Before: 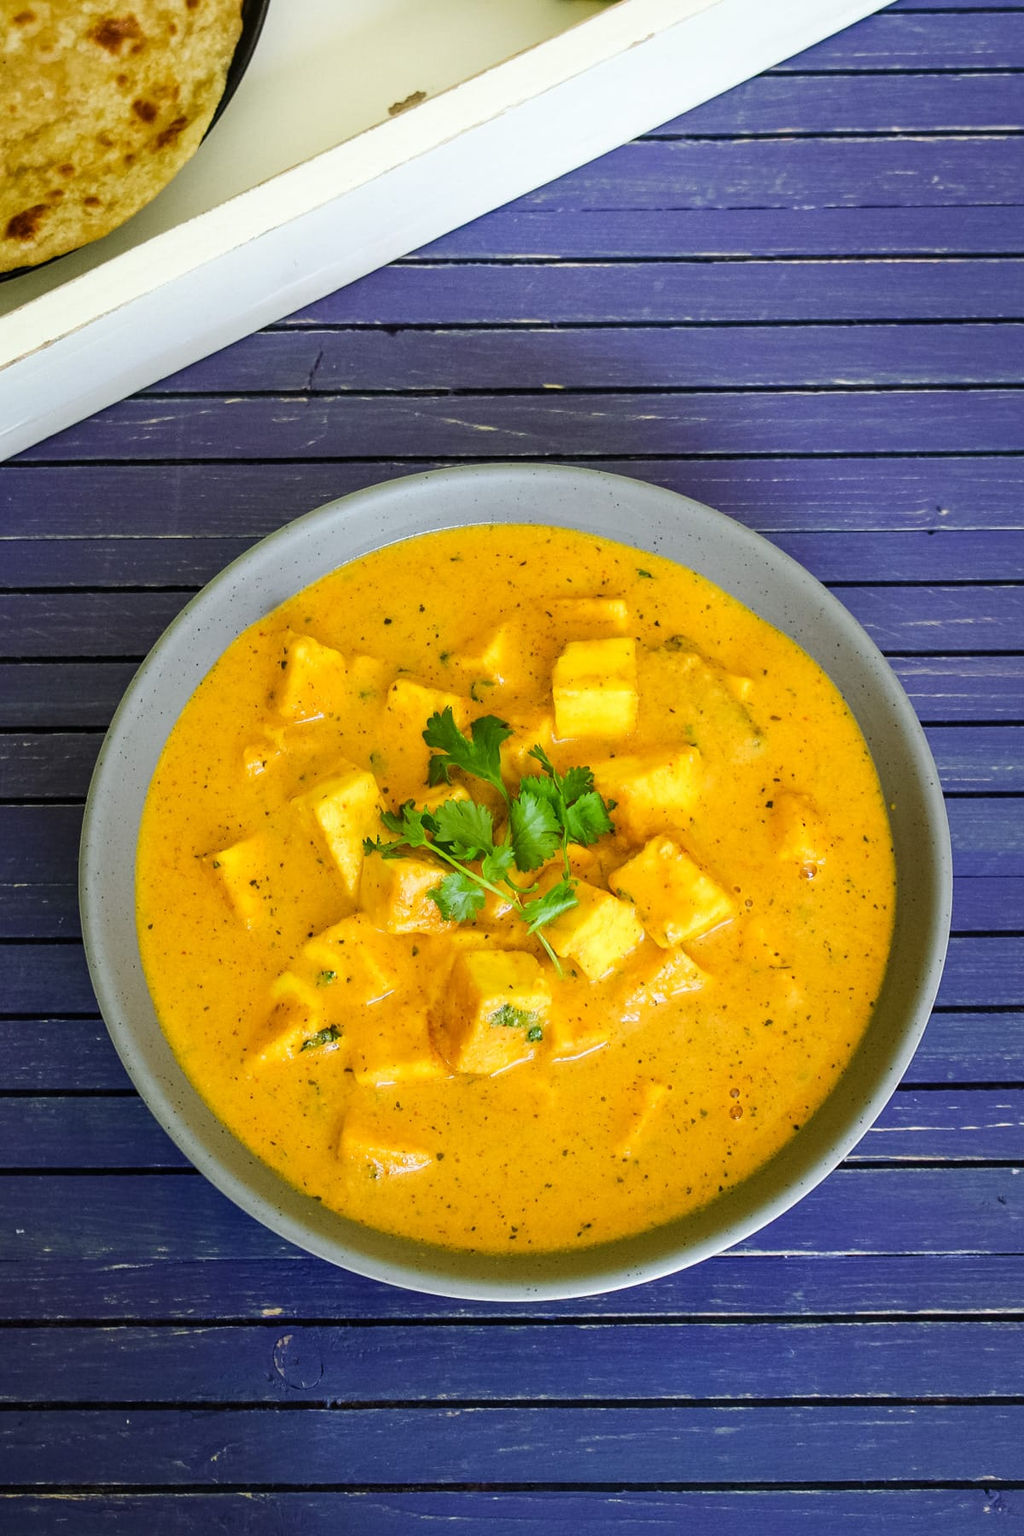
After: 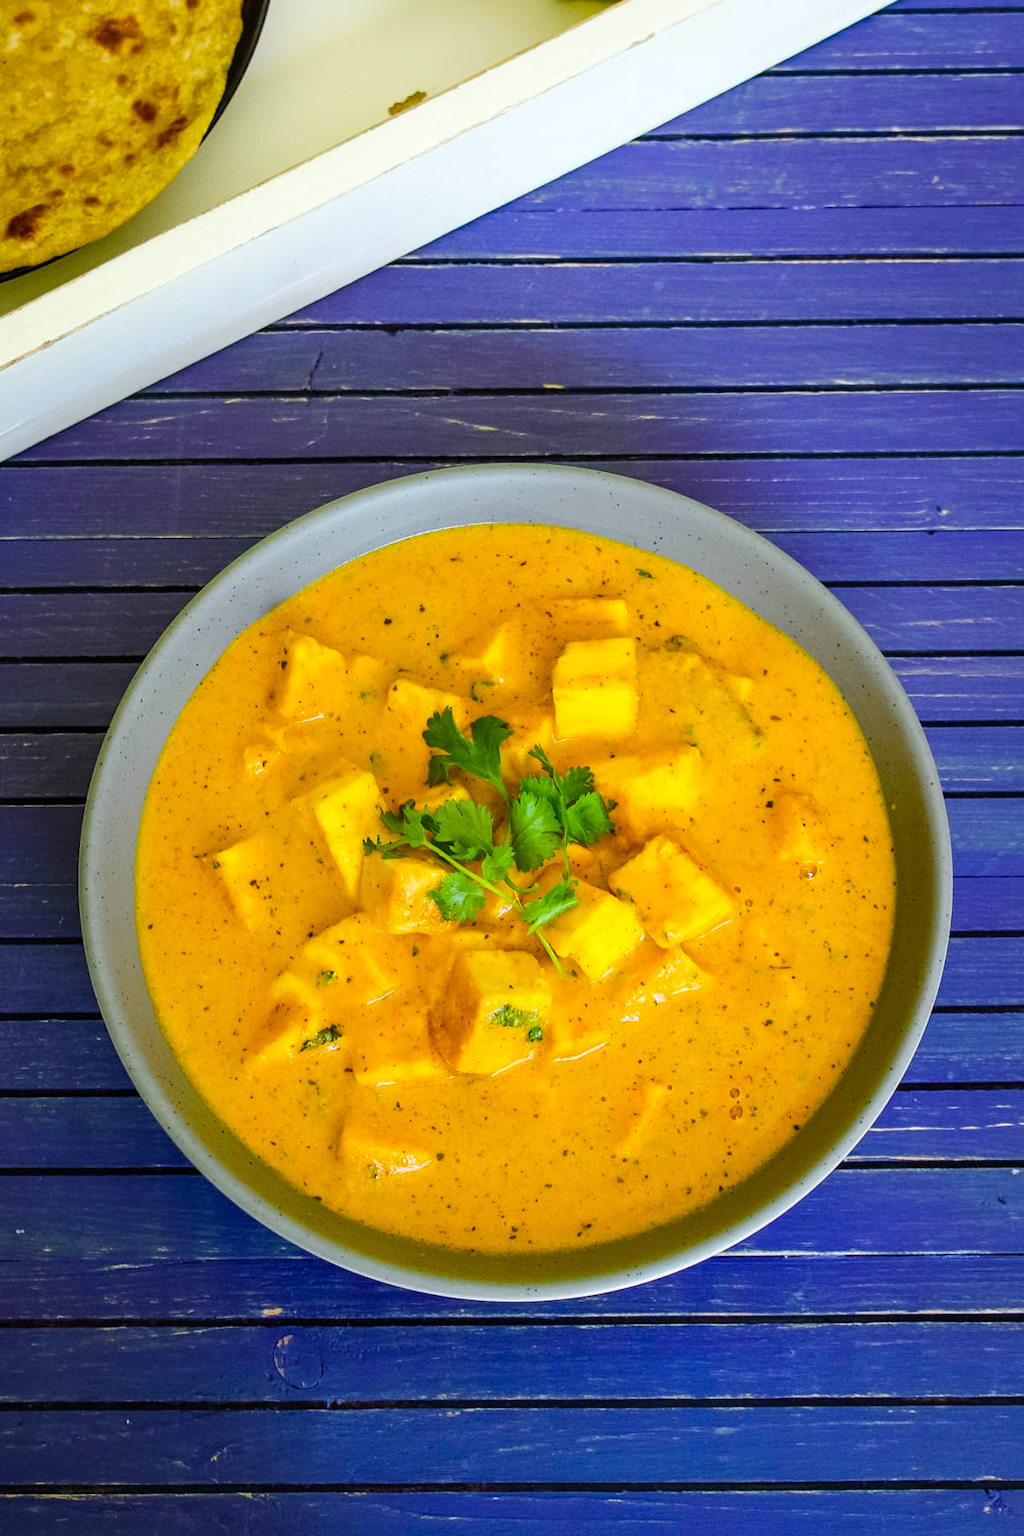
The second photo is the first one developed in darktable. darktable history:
color balance rgb: linear chroma grading › shadows 9.944%, linear chroma grading › highlights 11.053%, linear chroma grading › global chroma 14.748%, linear chroma grading › mid-tones 14.81%, perceptual saturation grading › global saturation 19.51%
